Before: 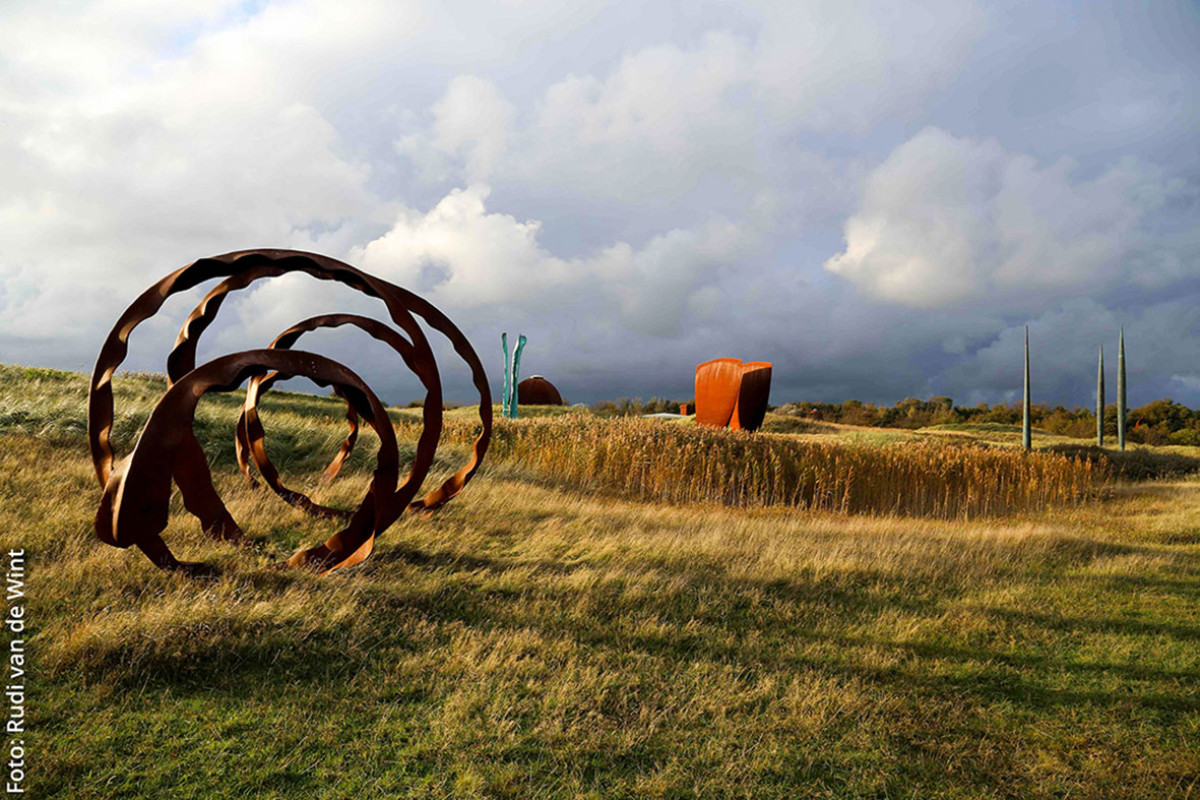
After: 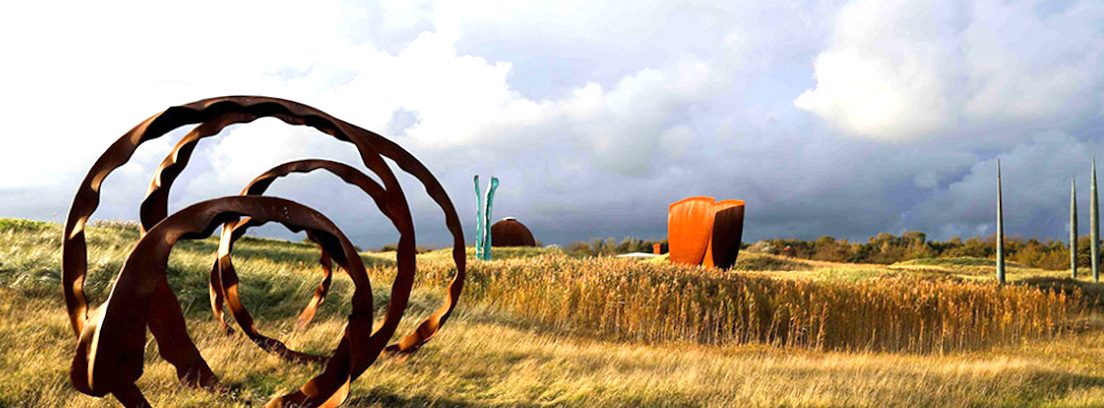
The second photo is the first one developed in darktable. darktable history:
crop: left 1.744%, top 19.225%, right 5.069%, bottom 28.357%
rotate and perspective: rotation -1°, crop left 0.011, crop right 0.989, crop top 0.025, crop bottom 0.975
exposure: exposure 0.766 EV, compensate highlight preservation false
